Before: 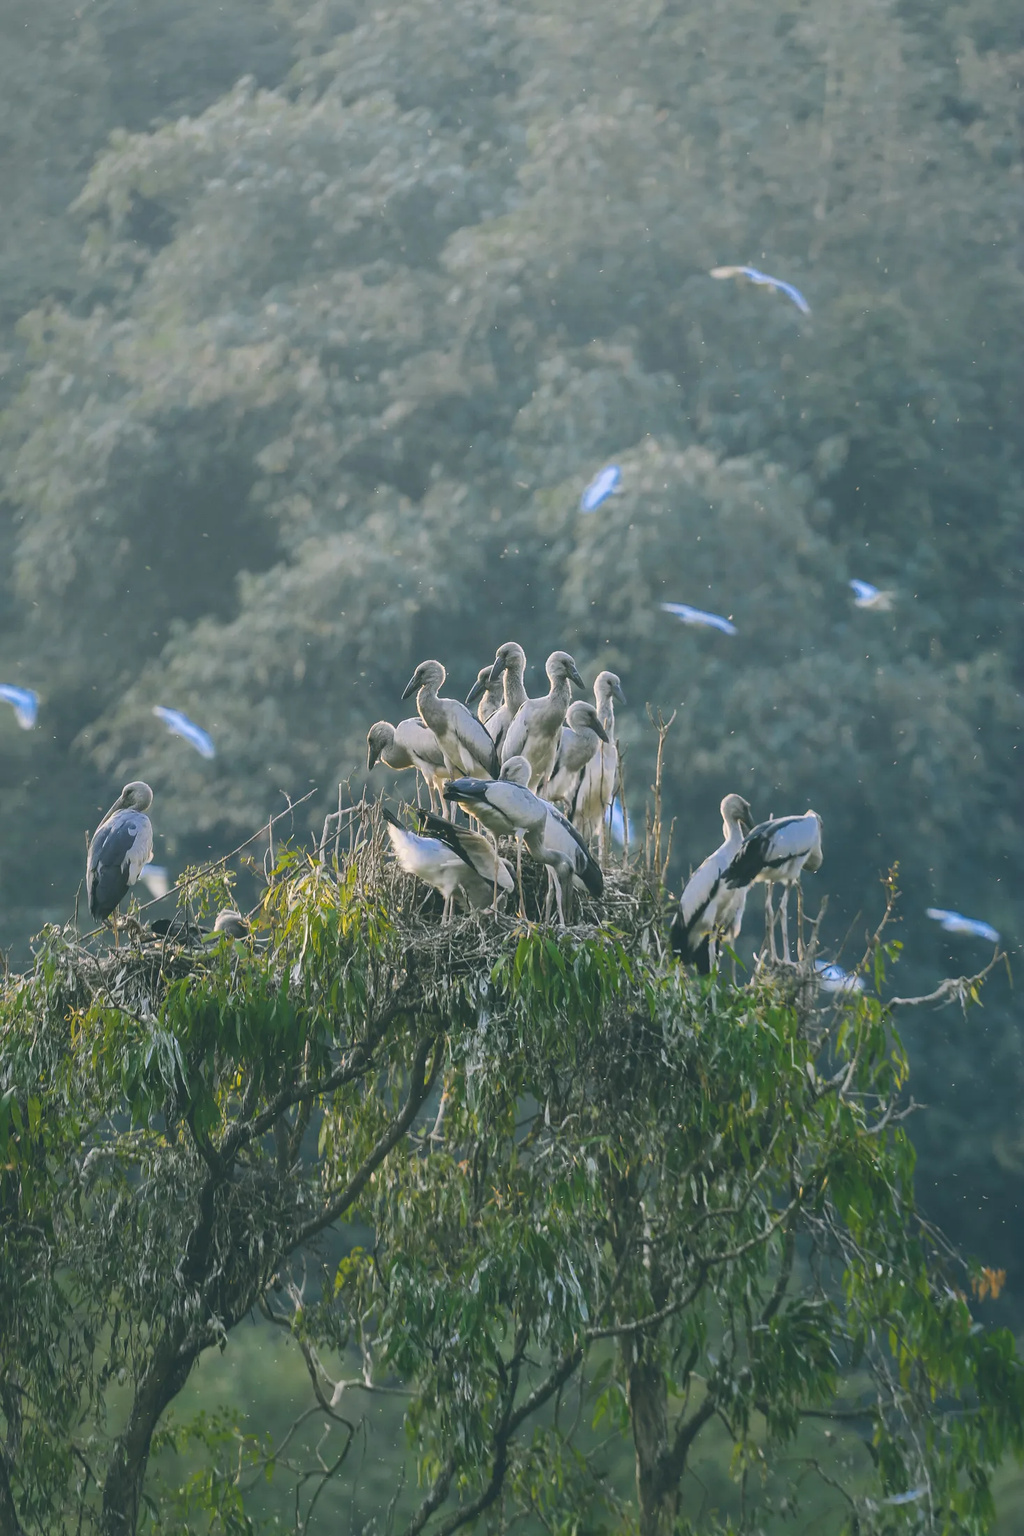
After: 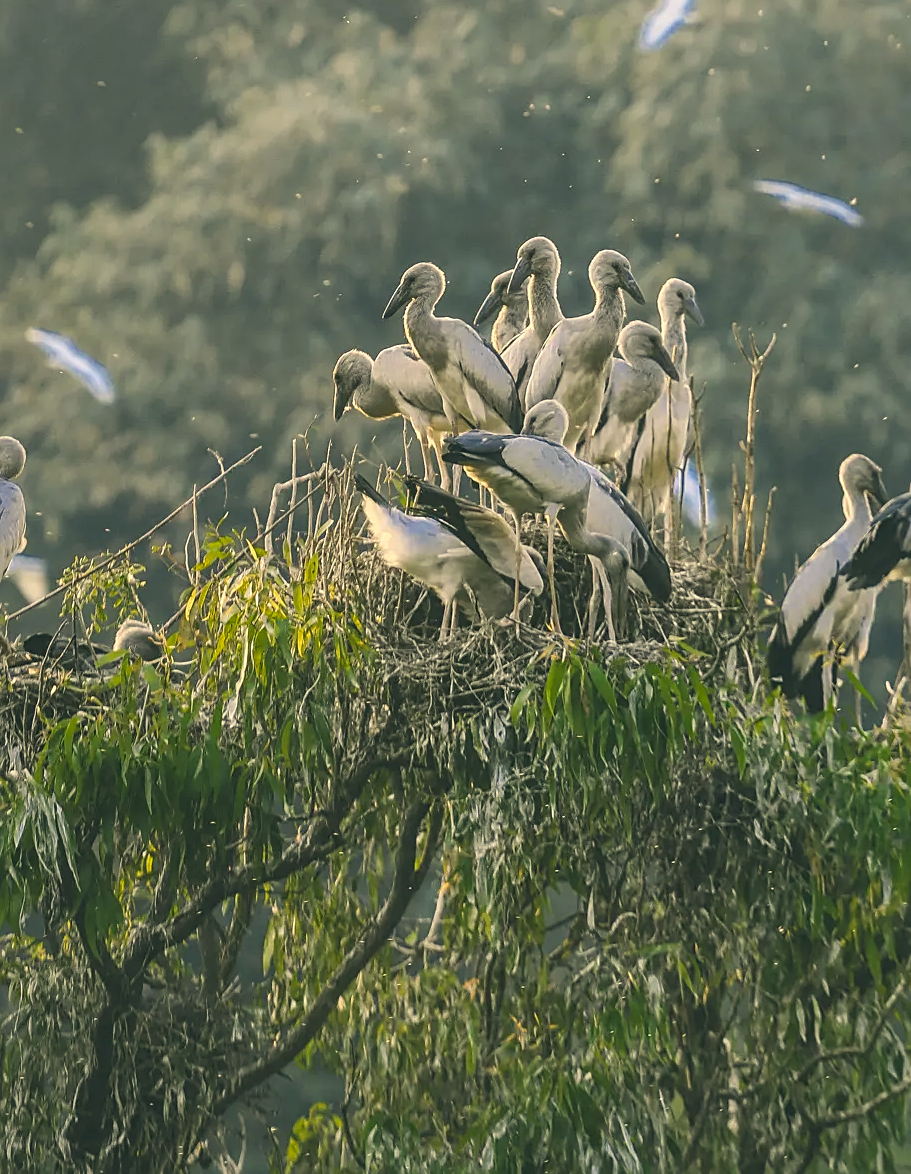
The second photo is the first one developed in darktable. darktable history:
crop: left 13.176%, top 31.052%, right 24.714%, bottom 15.57%
local contrast: on, module defaults
sharpen: on, module defaults
color correction: highlights a* 2.68, highlights b* 22.84
